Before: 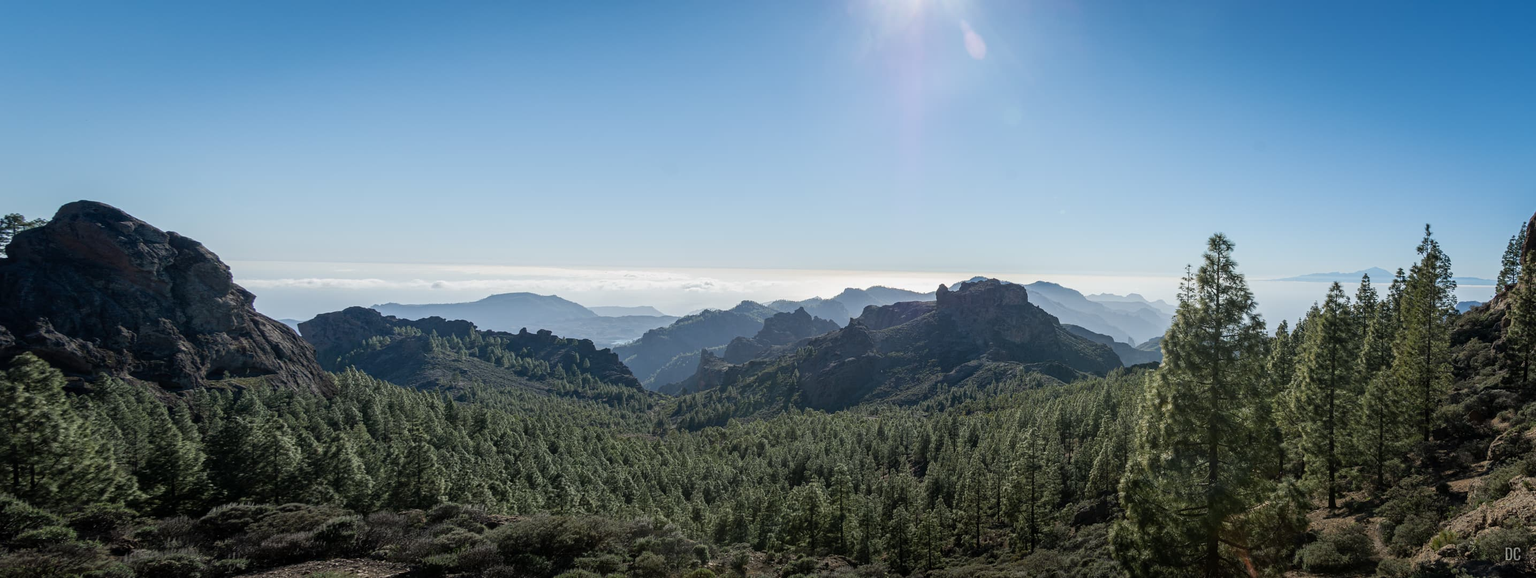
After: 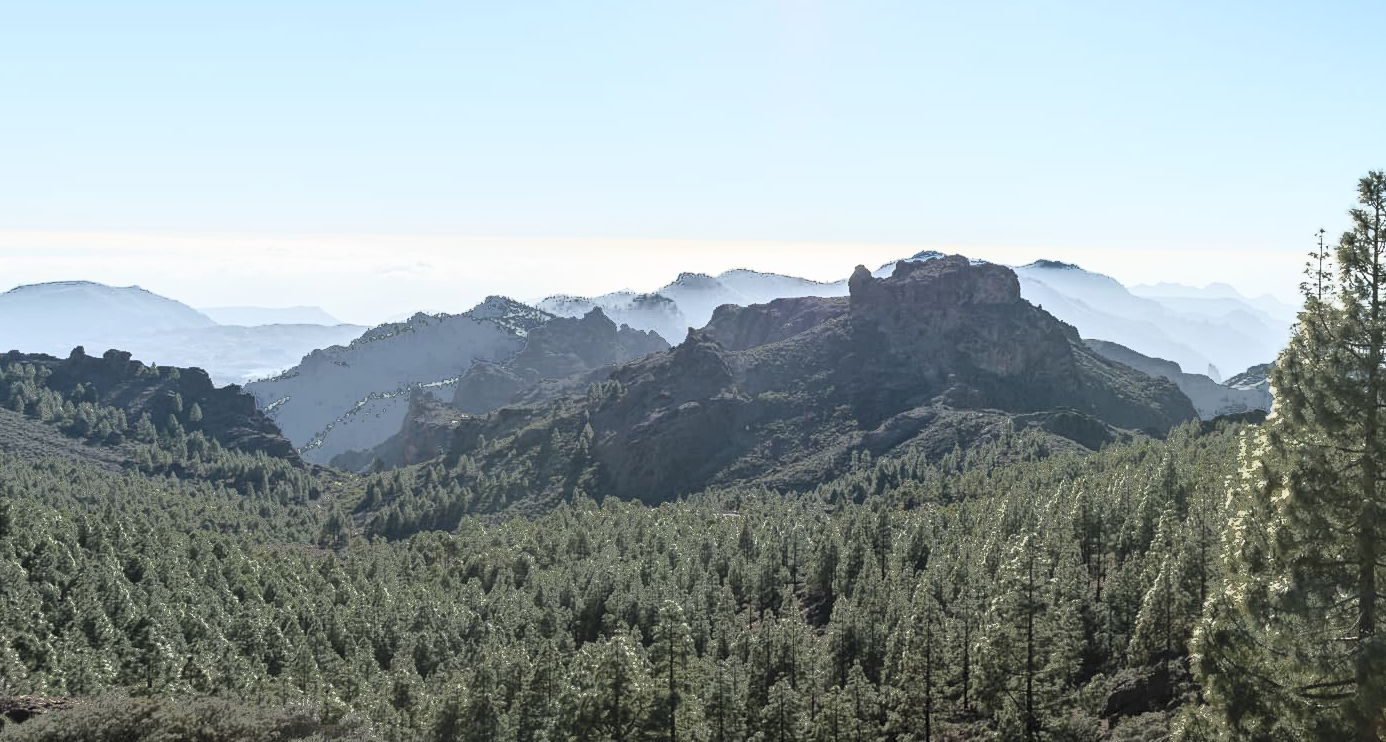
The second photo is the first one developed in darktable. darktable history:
fill light: exposure -0.73 EV, center 0.69, width 2.2
crop: left 31.379%, top 24.658%, right 20.326%, bottom 6.628%
shadows and highlights: shadows 37.27, highlights -28.18, soften with gaussian
contrast brightness saturation: contrast 0.39, brightness 0.53
color contrast: green-magenta contrast 0.84, blue-yellow contrast 0.86
